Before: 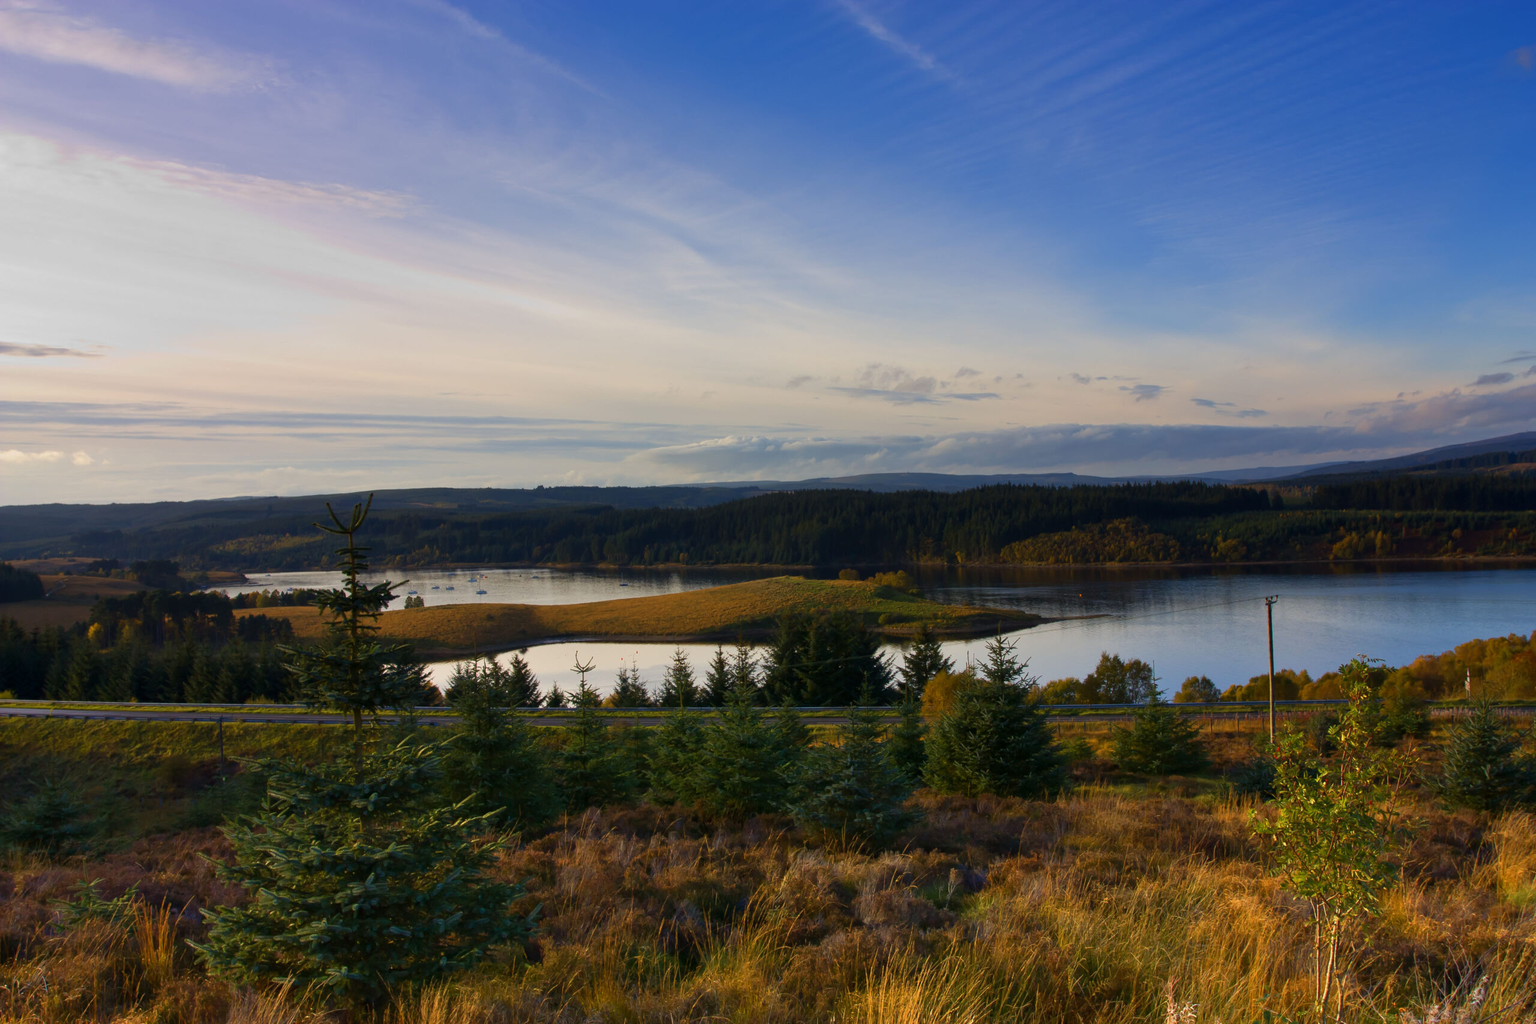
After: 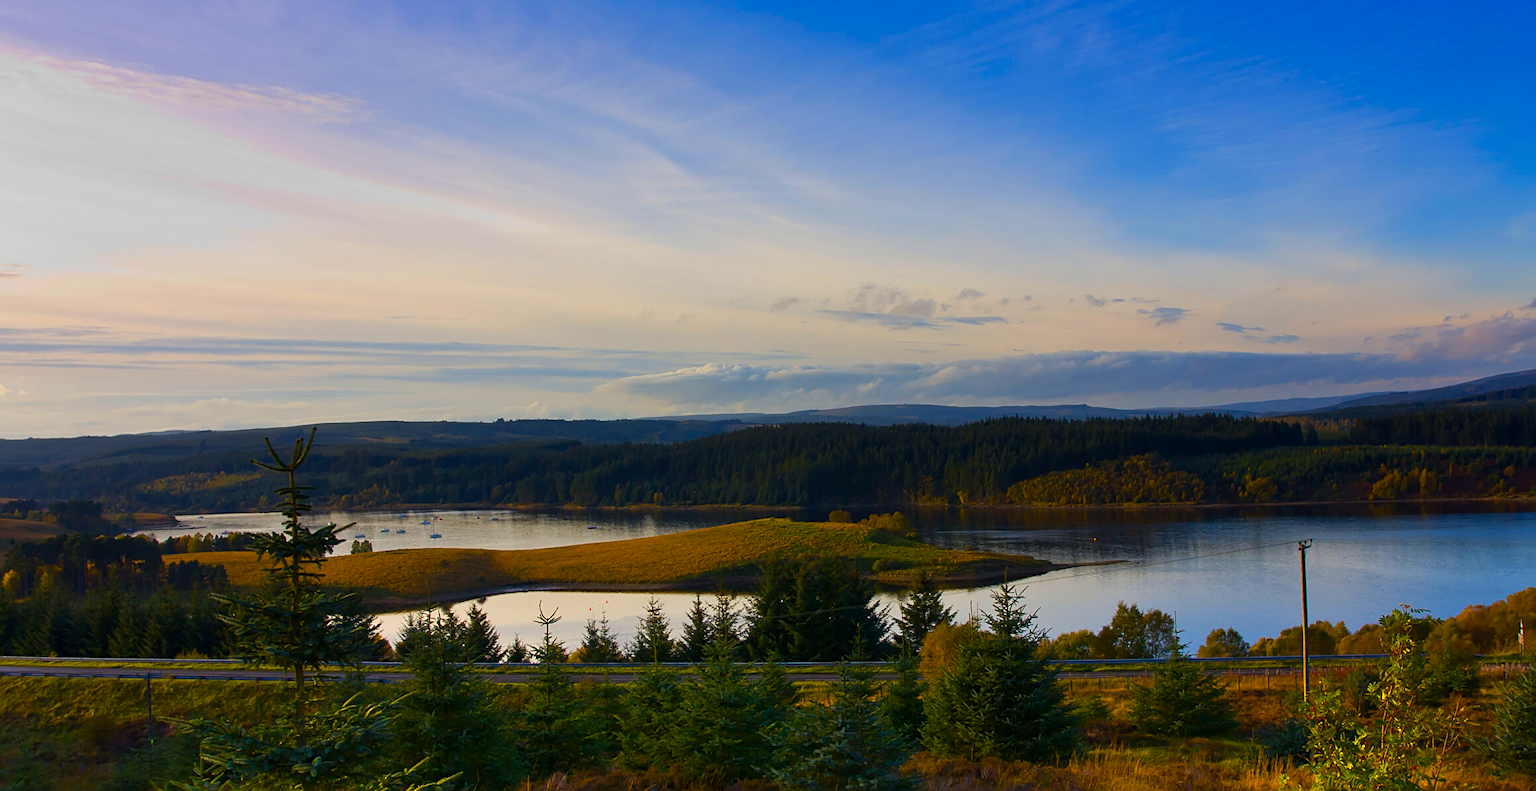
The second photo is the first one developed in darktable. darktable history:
sharpen: on, module defaults
color balance rgb: linear chroma grading › global chroma 15%, perceptual saturation grading › global saturation 30%
crop: left 5.596%, top 10.314%, right 3.534%, bottom 19.395%
